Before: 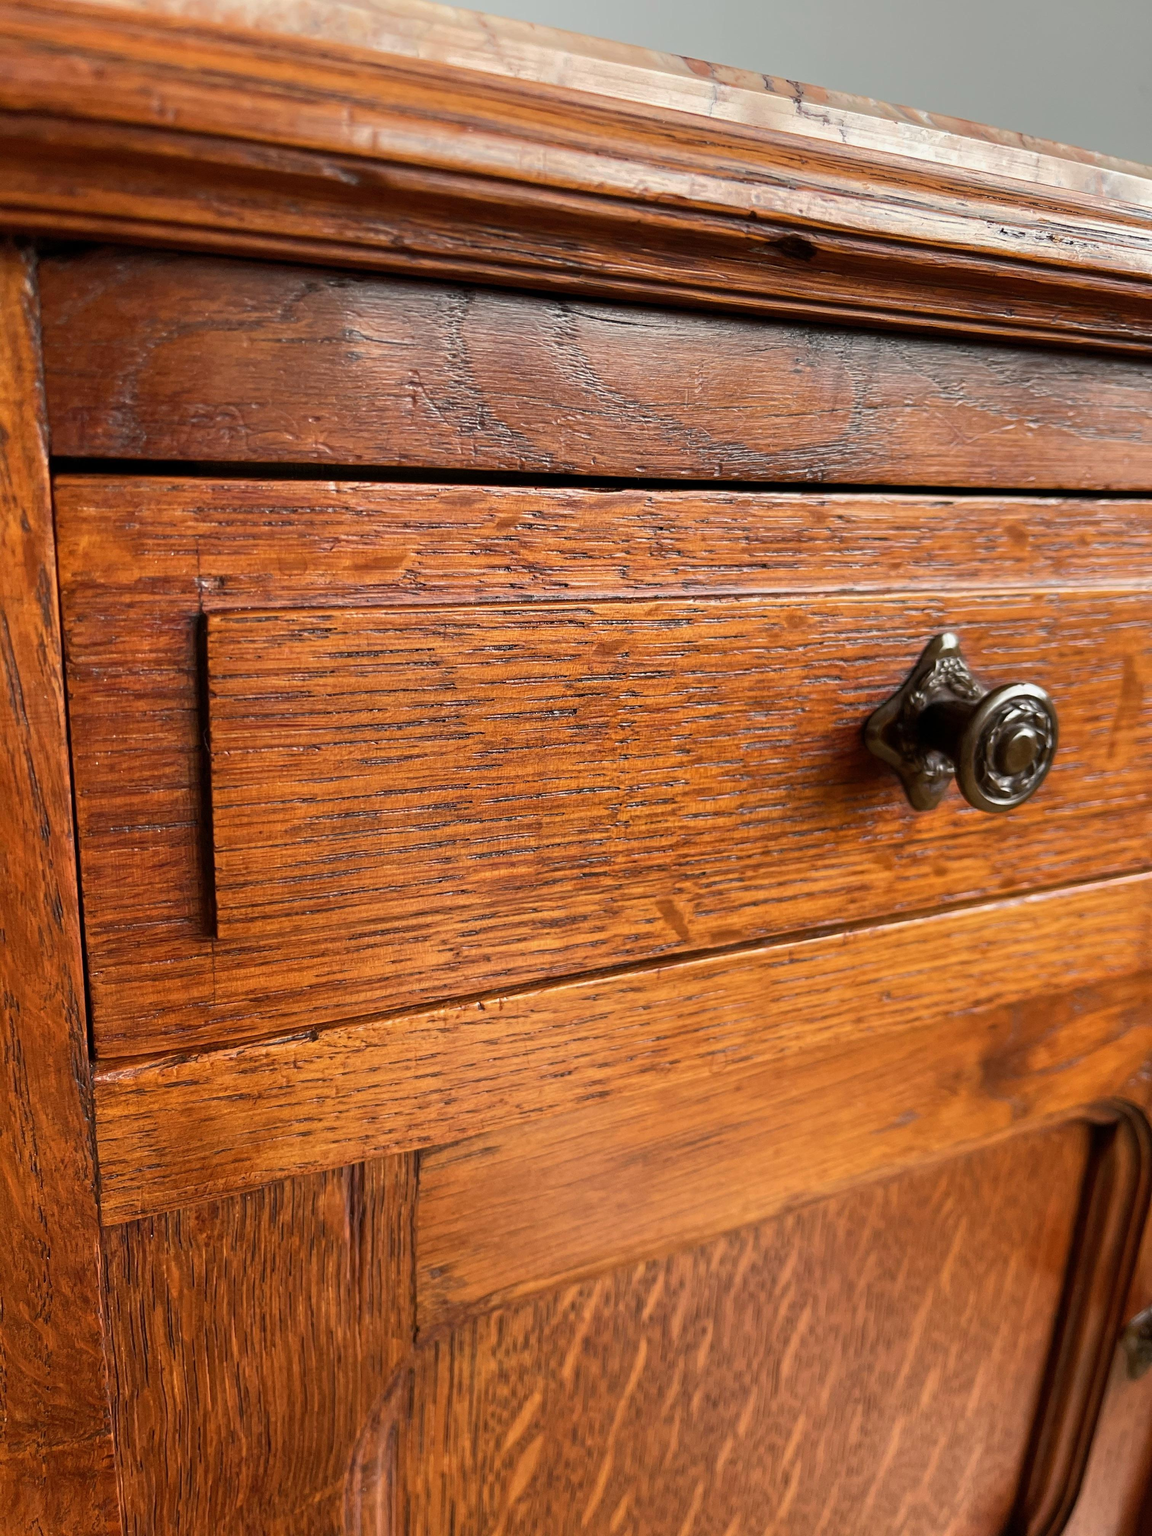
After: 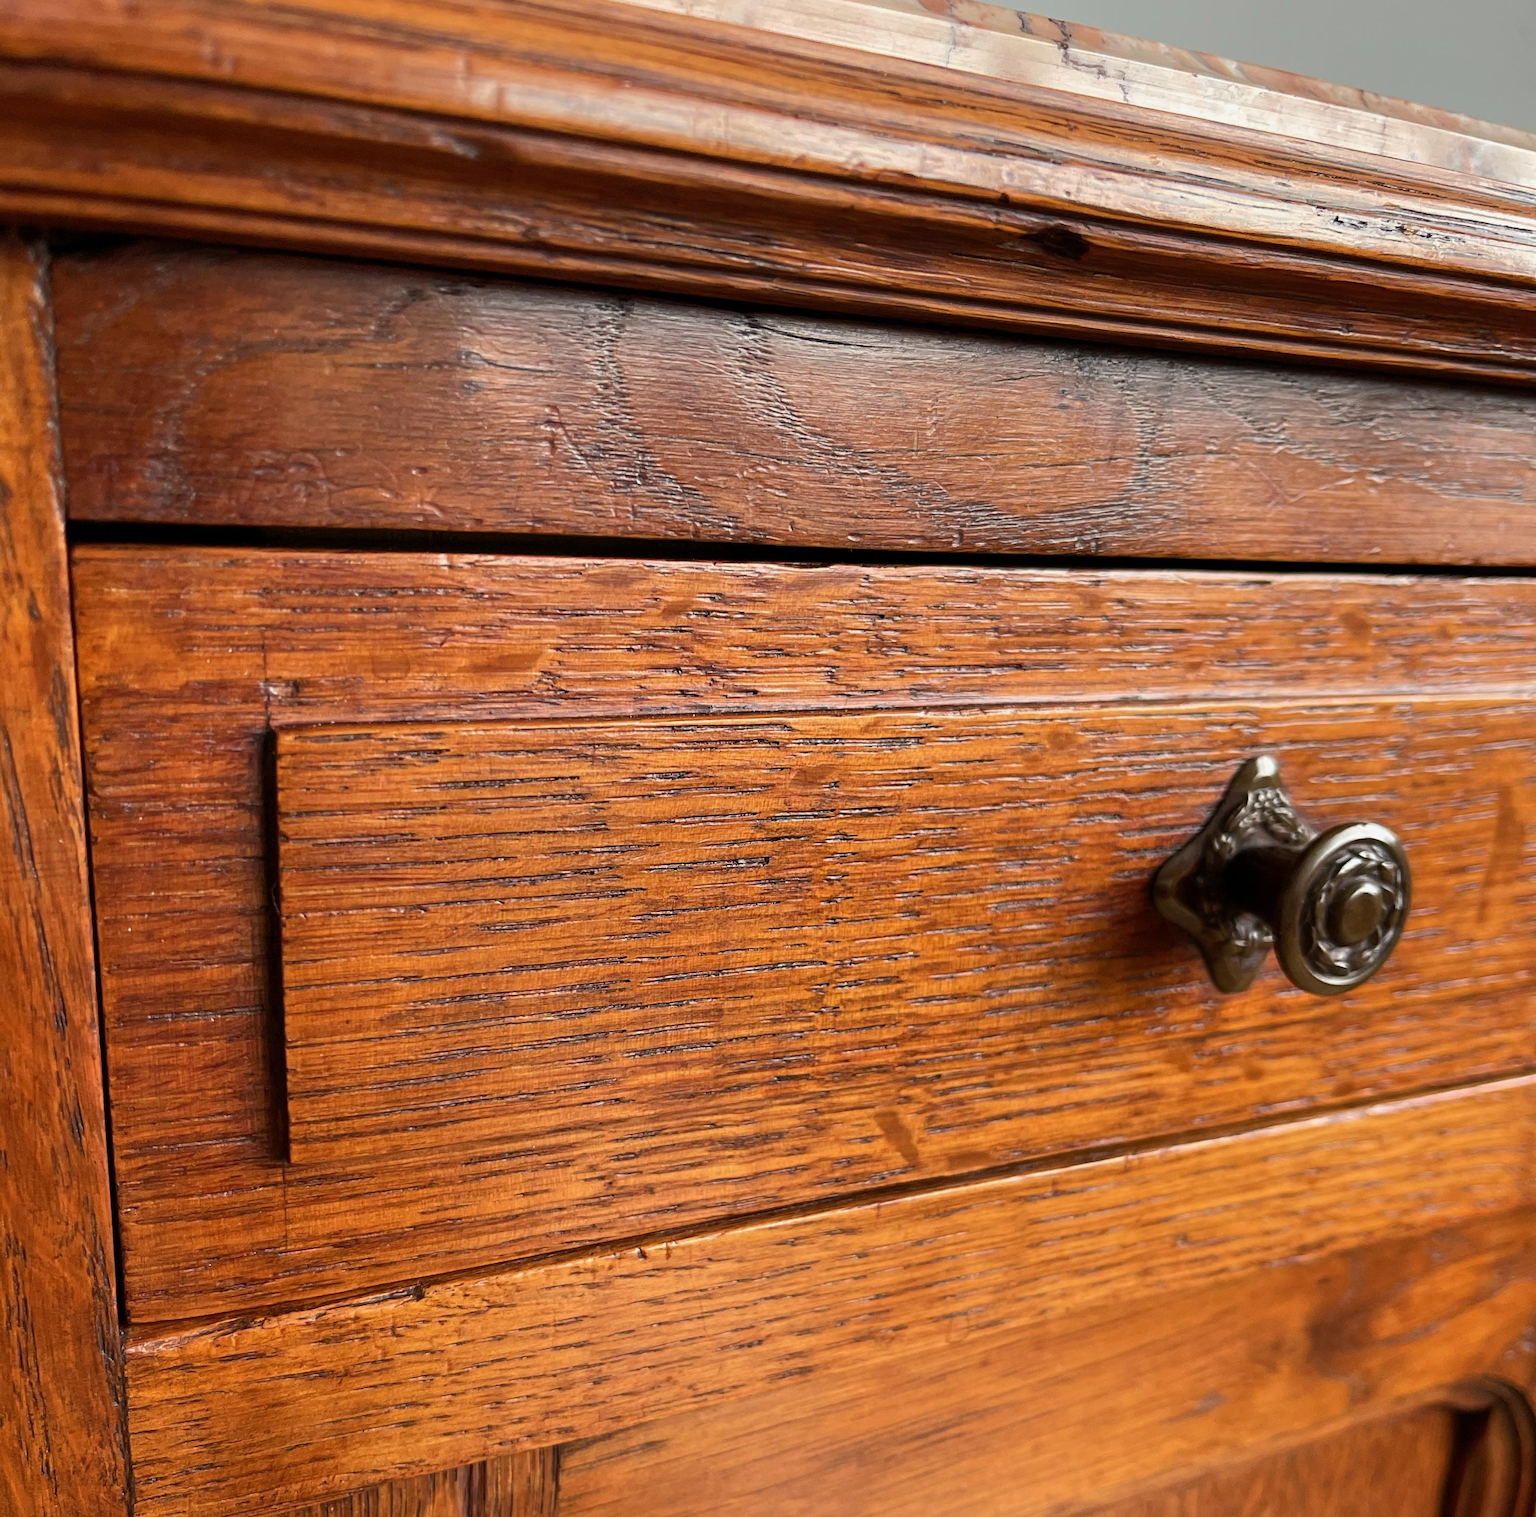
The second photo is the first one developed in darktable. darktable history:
crop: top 4.316%, bottom 21.582%
